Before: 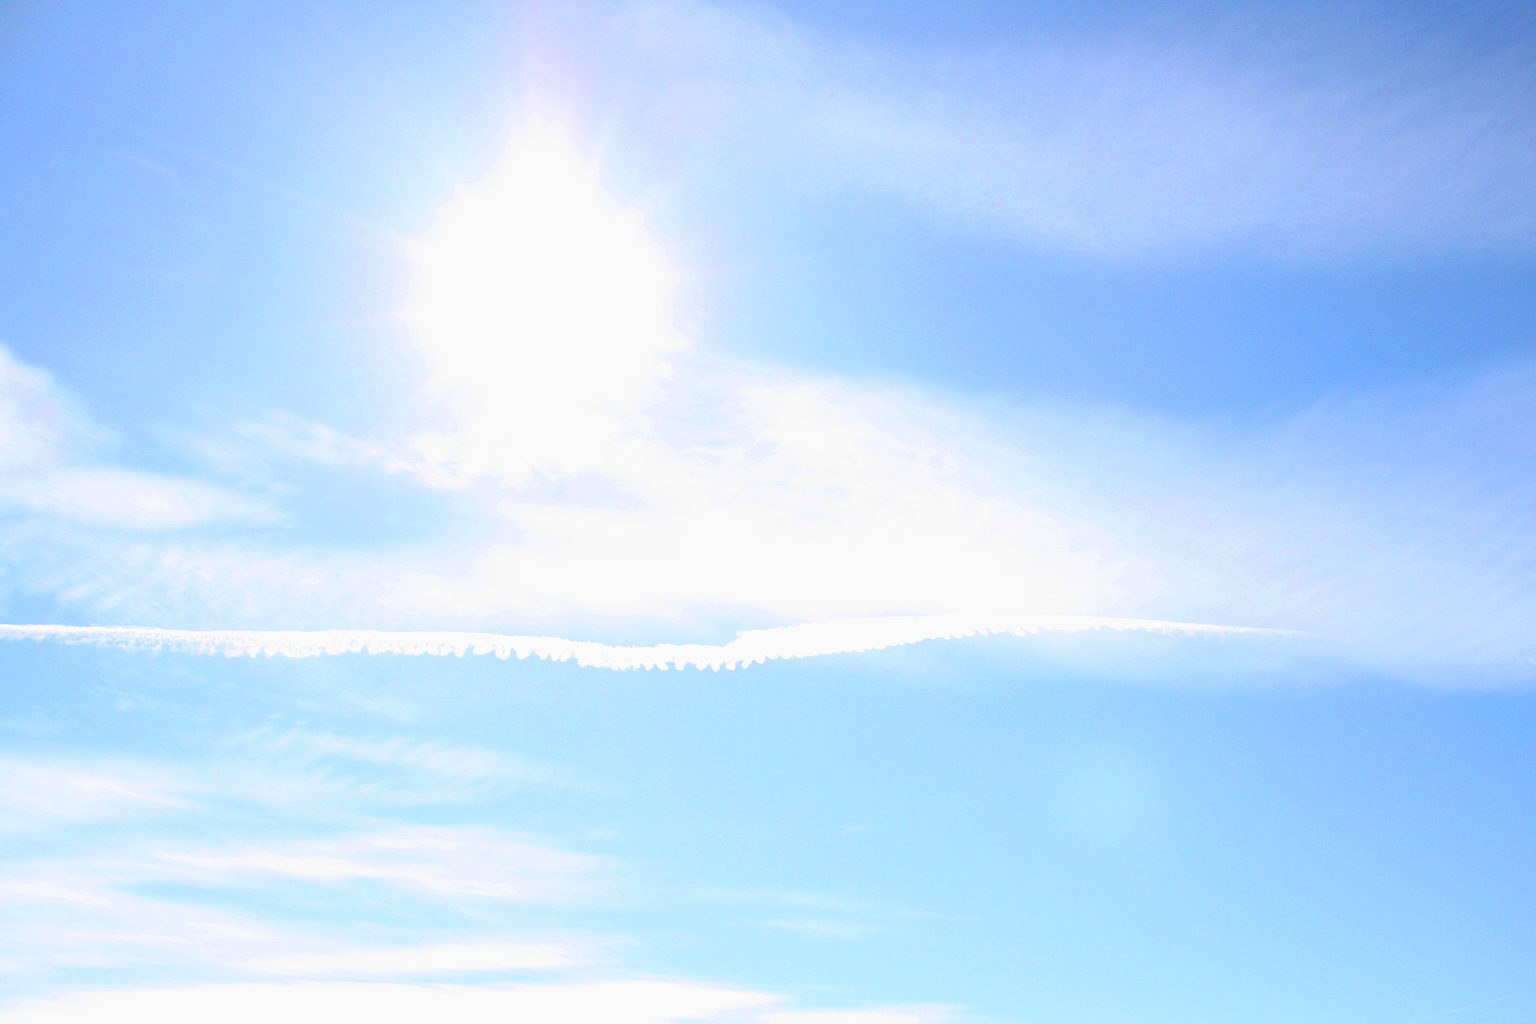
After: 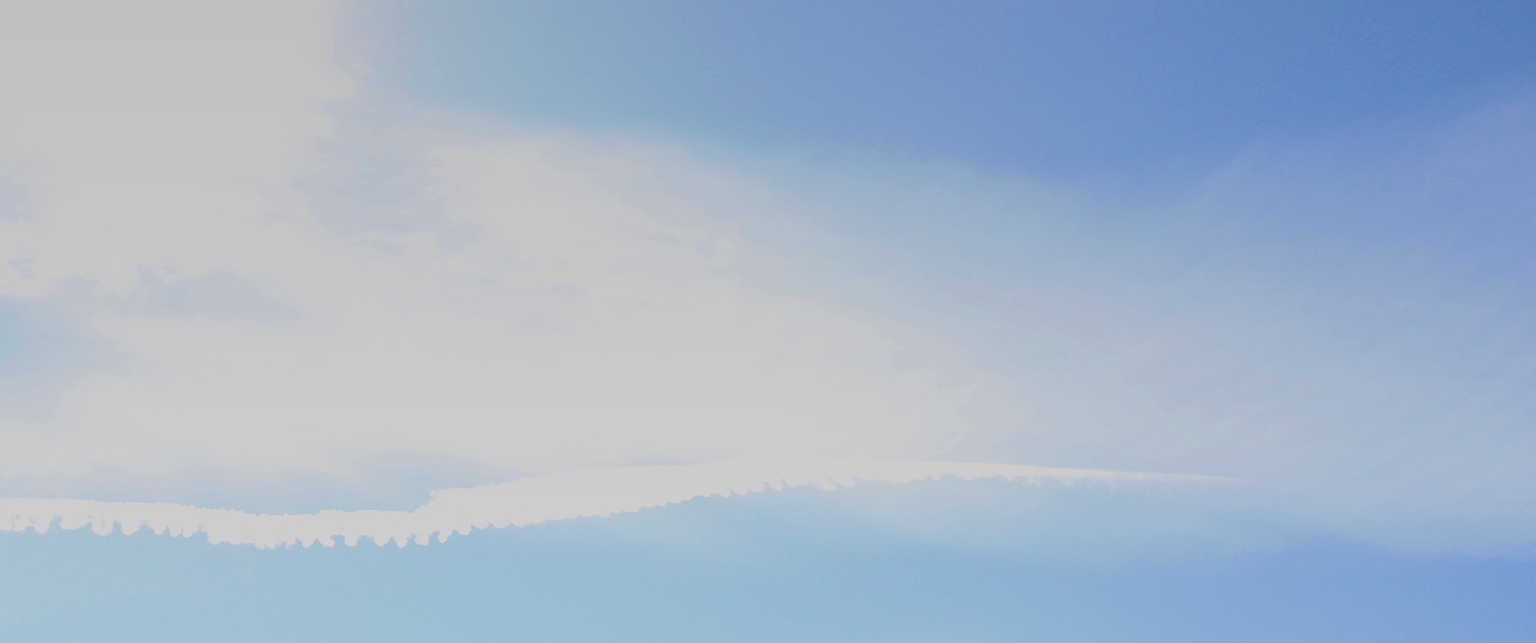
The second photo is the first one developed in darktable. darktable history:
haze removal: compatibility mode true, adaptive false
filmic rgb: black relative exposure -7.65 EV, white relative exposure 4.56 EV, hardness 3.61
graduated density: on, module defaults
sharpen: on, module defaults
crop and rotate: left 27.938%, top 27.046%, bottom 27.046%
rotate and perspective: rotation -1°, crop left 0.011, crop right 0.989, crop top 0.025, crop bottom 0.975
bloom: size 13.65%, threshold 98.39%, strength 4.82%
tone equalizer: on, module defaults
